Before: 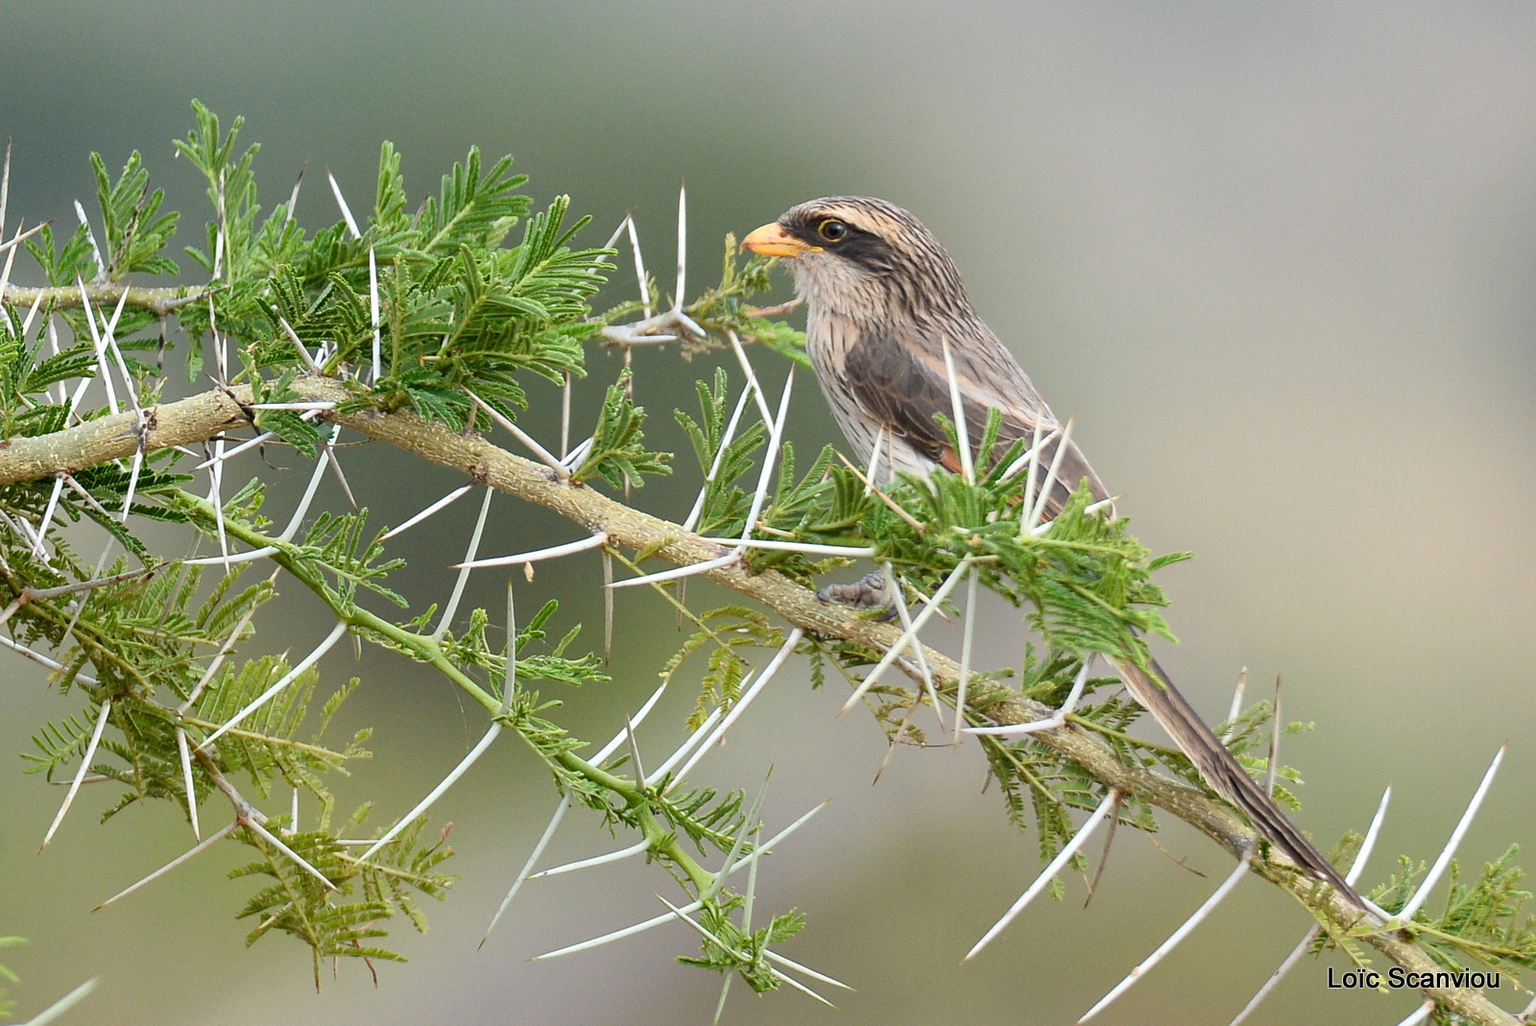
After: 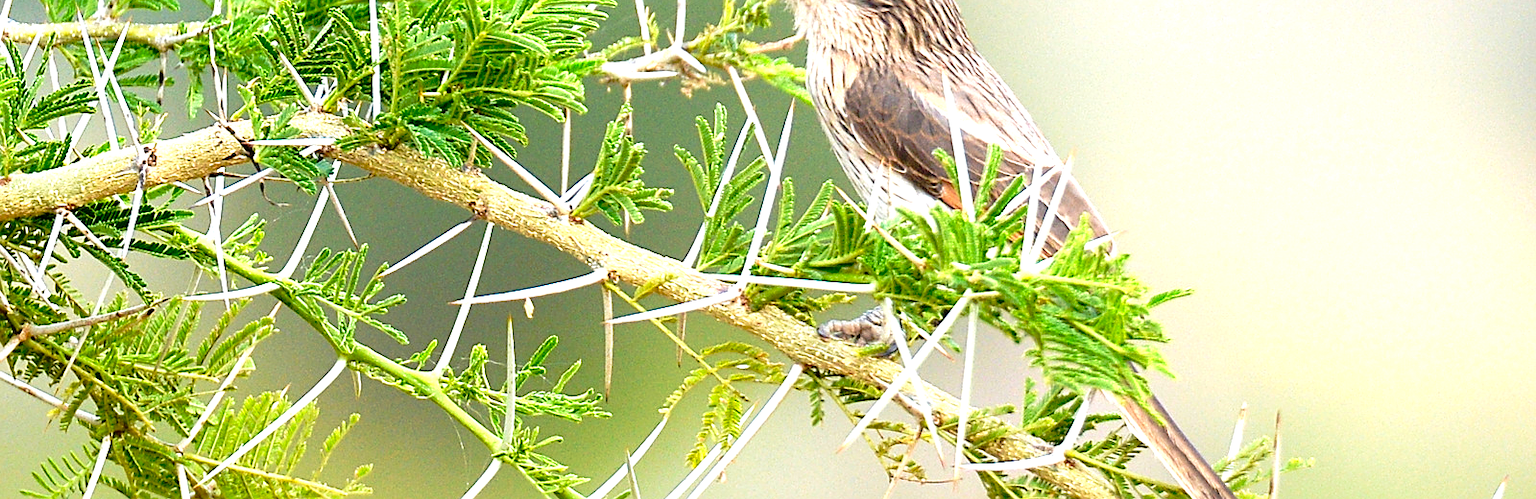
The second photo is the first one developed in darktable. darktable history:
crop and rotate: top 25.805%, bottom 25.481%
velvia: on, module defaults
sharpen: on, module defaults
exposure: black level correction 0.001, exposure 1.131 EV, compensate highlight preservation false
tone curve: curves: ch0 [(0, 0) (0.126, 0.061) (0.362, 0.382) (0.498, 0.498) (0.706, 0.712) (1, 1)]; ch1 [(0, 0) (0.5, 0.497) (0.55, 0.578) (1, 1)]; ch2 [(0, 0) (0.44, 0.424) (0.489, 0.486) (0.537, 0.538) (1, 1)], preserve colors none
contrast brightness saturation: brightness -0.026, saturation 0.355
